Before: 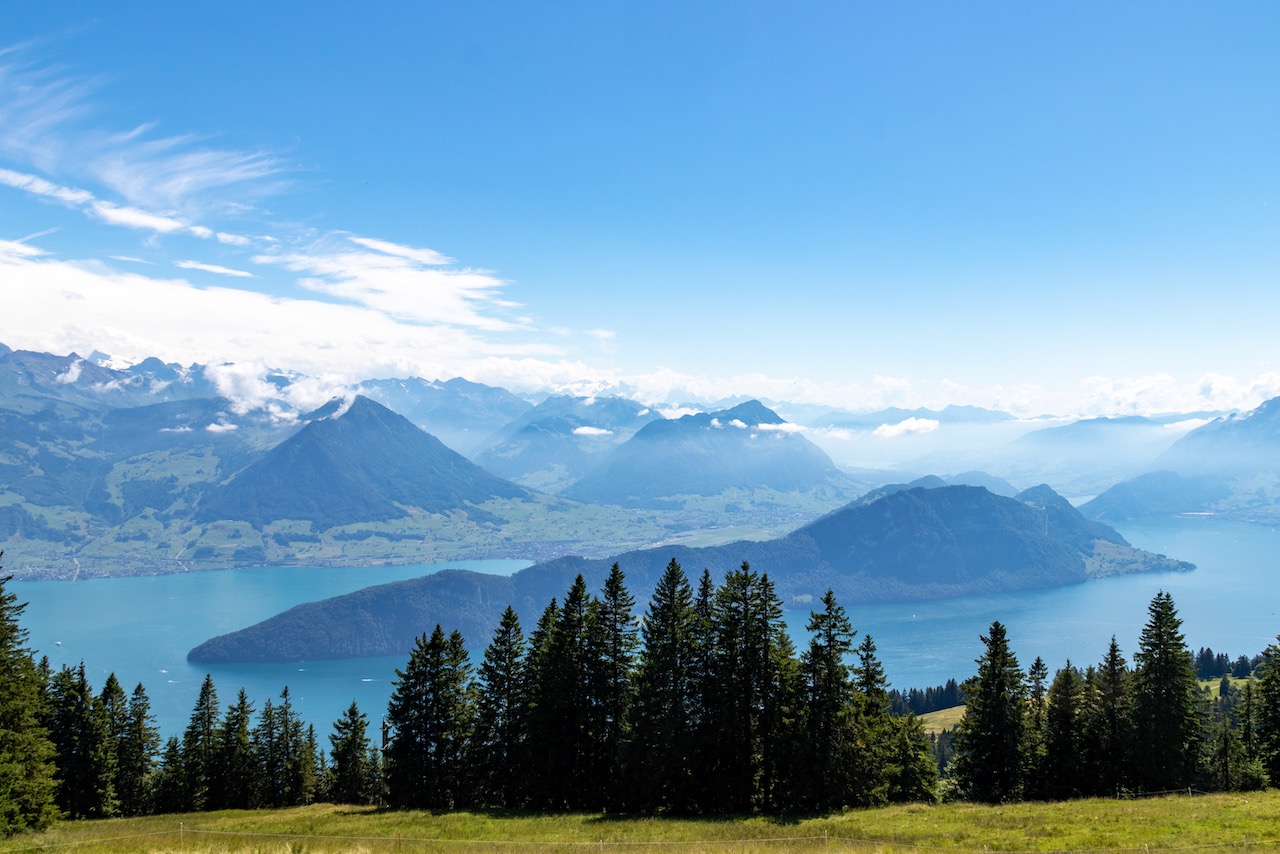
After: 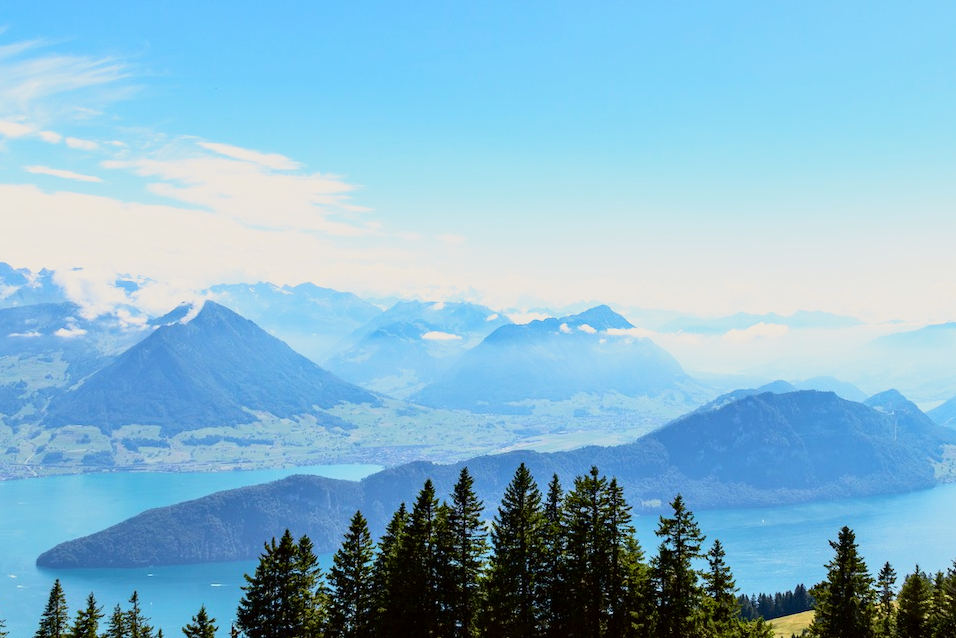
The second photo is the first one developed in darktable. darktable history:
crop and rotate: left 11.831%, top 11.346%, right 13.429%, bottom 13.899%
color balance: output saturation 110%
tone curve: curves: ch0 [(0, 0) (0.091, 0.066) (0.184, 0.16) (0.491, 0.519) (0.748, 0.765) (1, 0.919)]; ch1 [(0, 0) (0.179, 0.173) (0.322, 0.32) (0.424, 0.424) (0.502, 0.504) (0.56, 0.575) (0.631, 0.675) (0.777, 0.806) (1, 1)]; ch2 [(0, 0) (0.434, 0.447) (0.485, 0.495) (0.524, 0.563) (0.676, 0.691) (1, 1)], color space Lab, independent channels, preserve colors none
base curve: curves: ch0 [(0, 0) (0.688, 0.865) (1, 1)], preserve colors none
